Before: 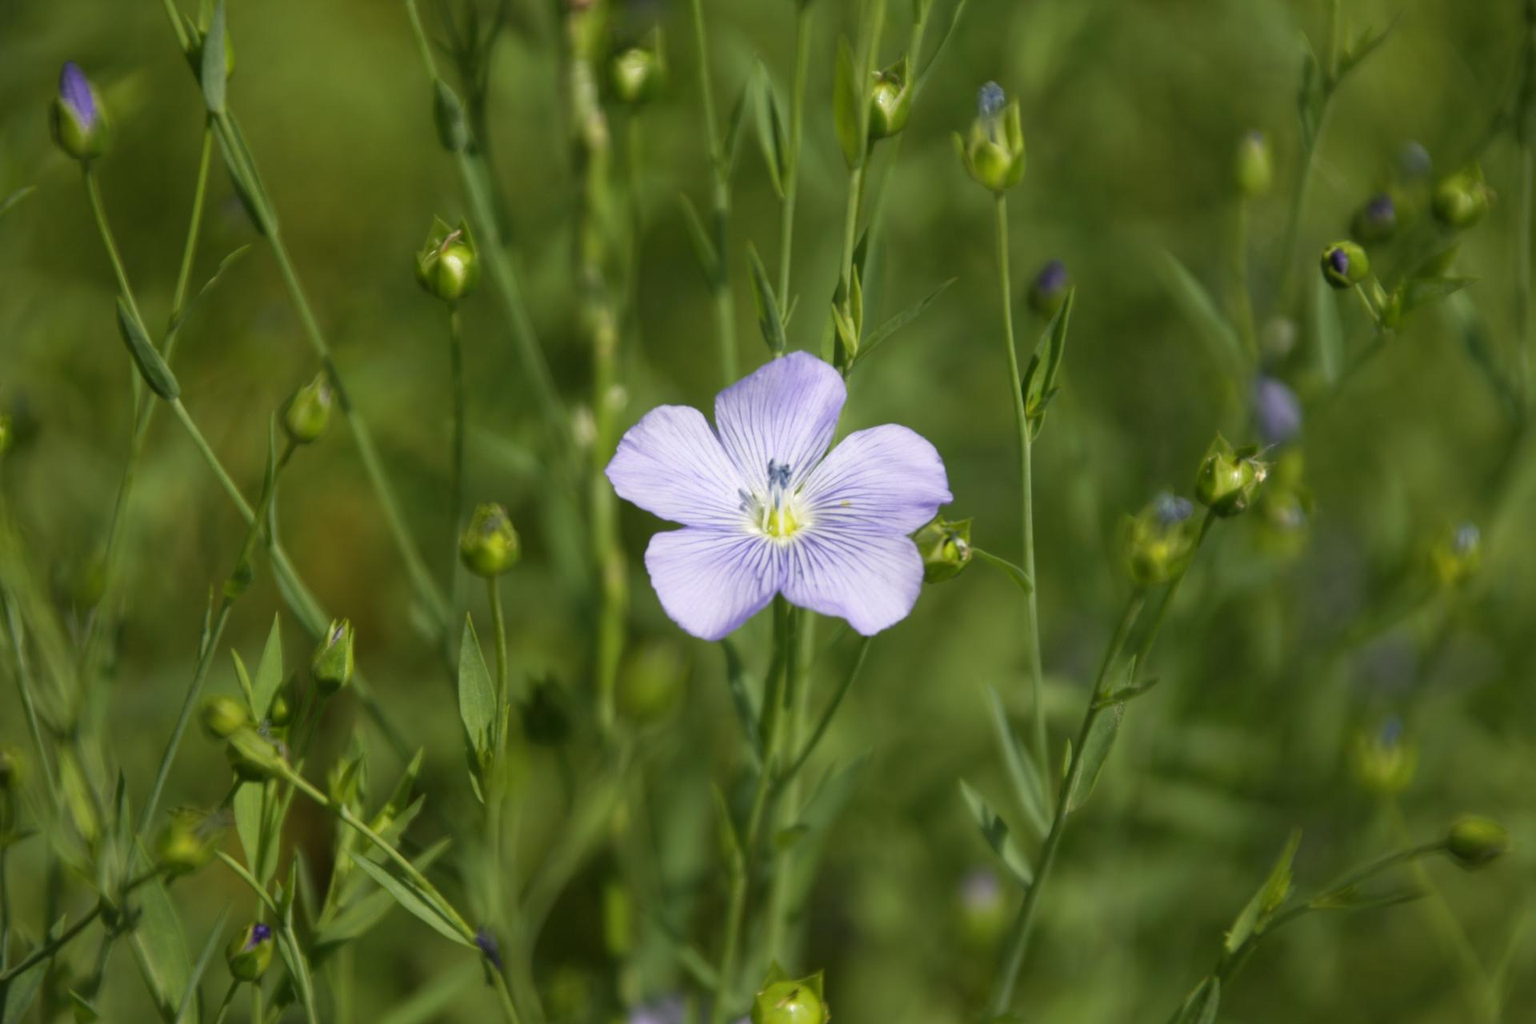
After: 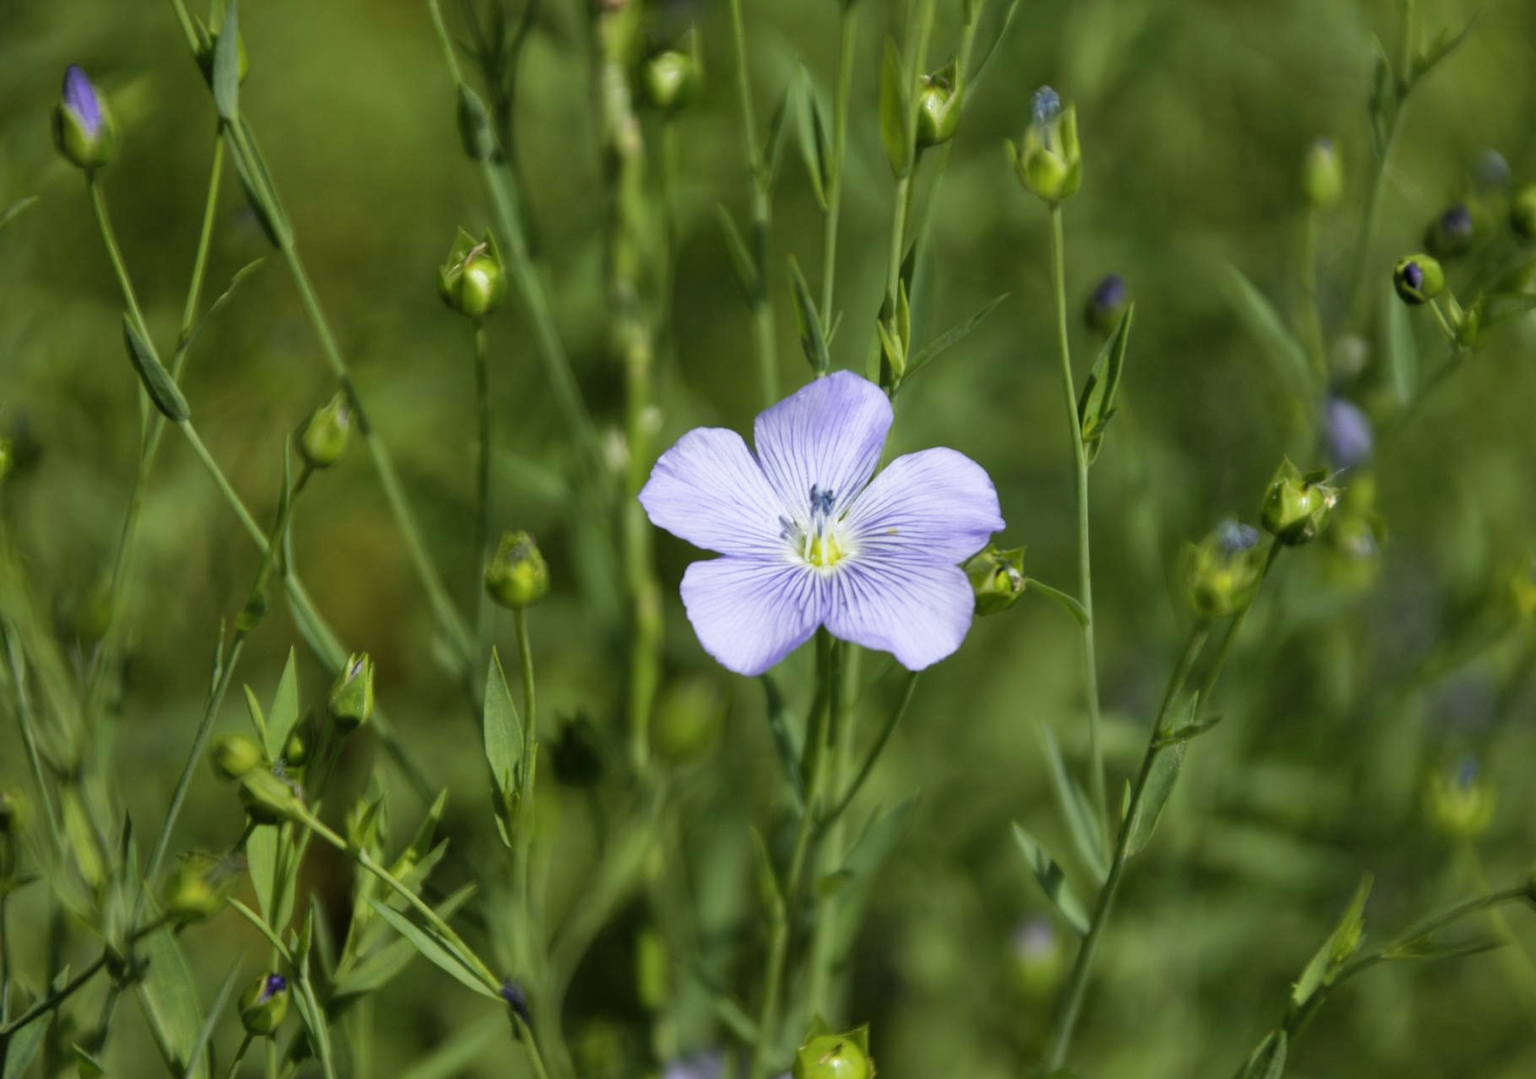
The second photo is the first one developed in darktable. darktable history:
white balance: red 0.967, blue 1.049
shadows and highlights: soften with gaussian
crop and rotate: right 5.167%
filmic rgb: black relative exposure -12.8 EV, white relative exposure 2.8 EV, threshold 3 EV, target black luminance 0%, hardness 8.54, latitude 70.41%, contrast 1.133, shadows ↔ highlights balance -0.395%, color science v4 (2020), enable highlight reconstruction true
